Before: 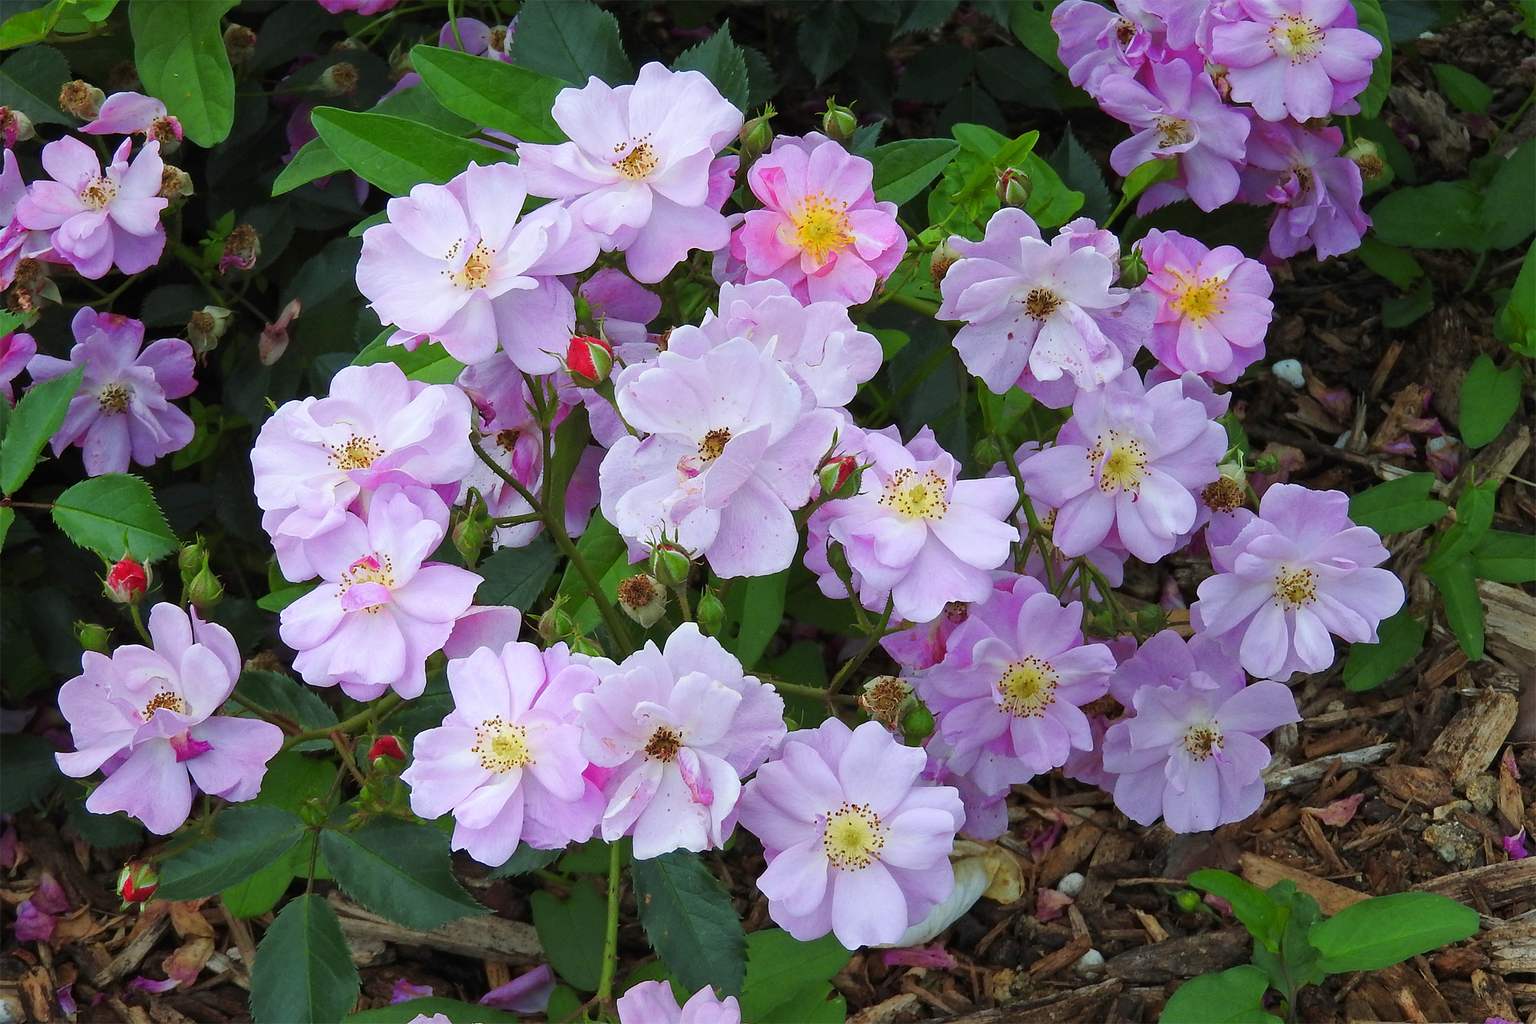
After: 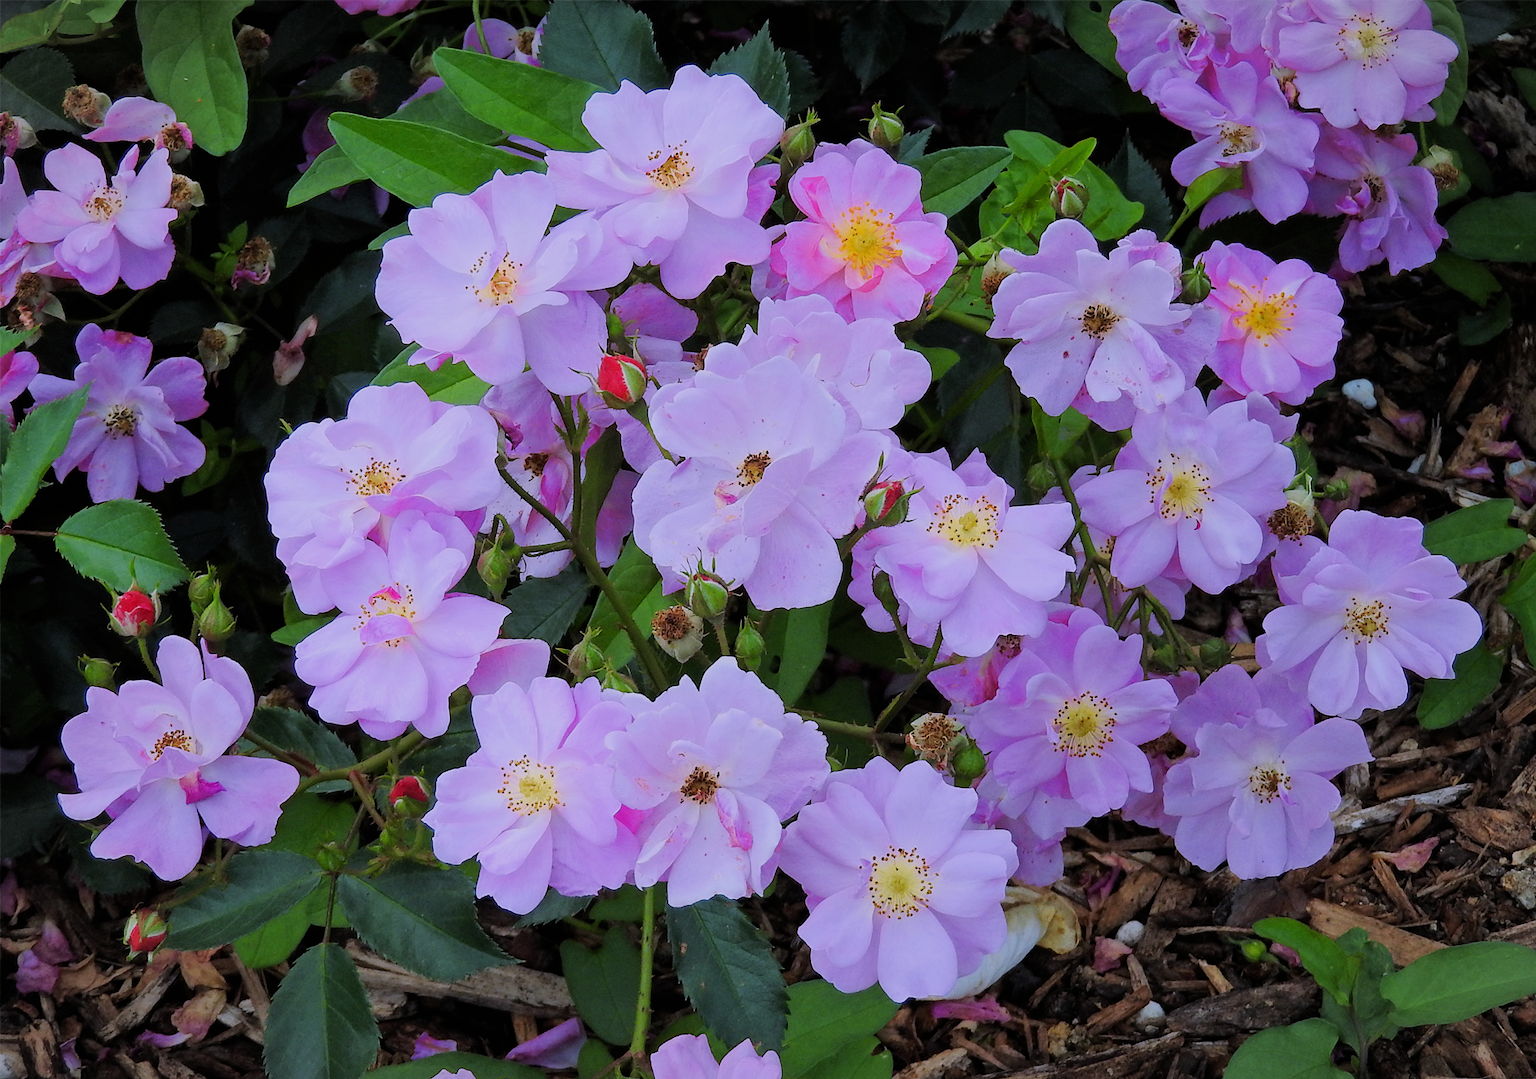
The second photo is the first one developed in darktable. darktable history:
crop and rotate: right 5.167%
white balance: red 1.042, blue 1.17
filmic rgb: black relative exposure -7.15 EV, white relative exposure 5.36 EV, hardness 3.02, color science v6 (2022)
vignetting: fall-off start 100%, brightness -0.282, width/height ratio 1.31
